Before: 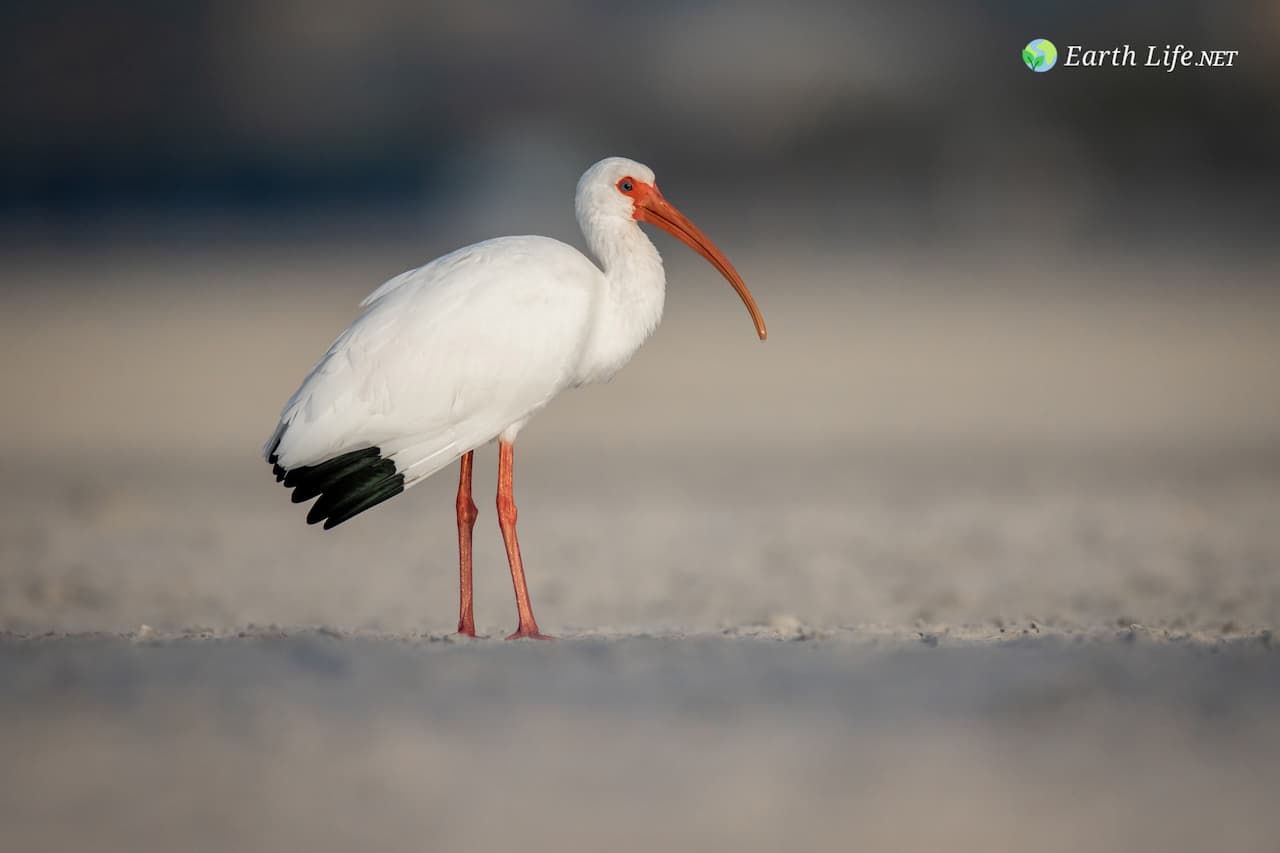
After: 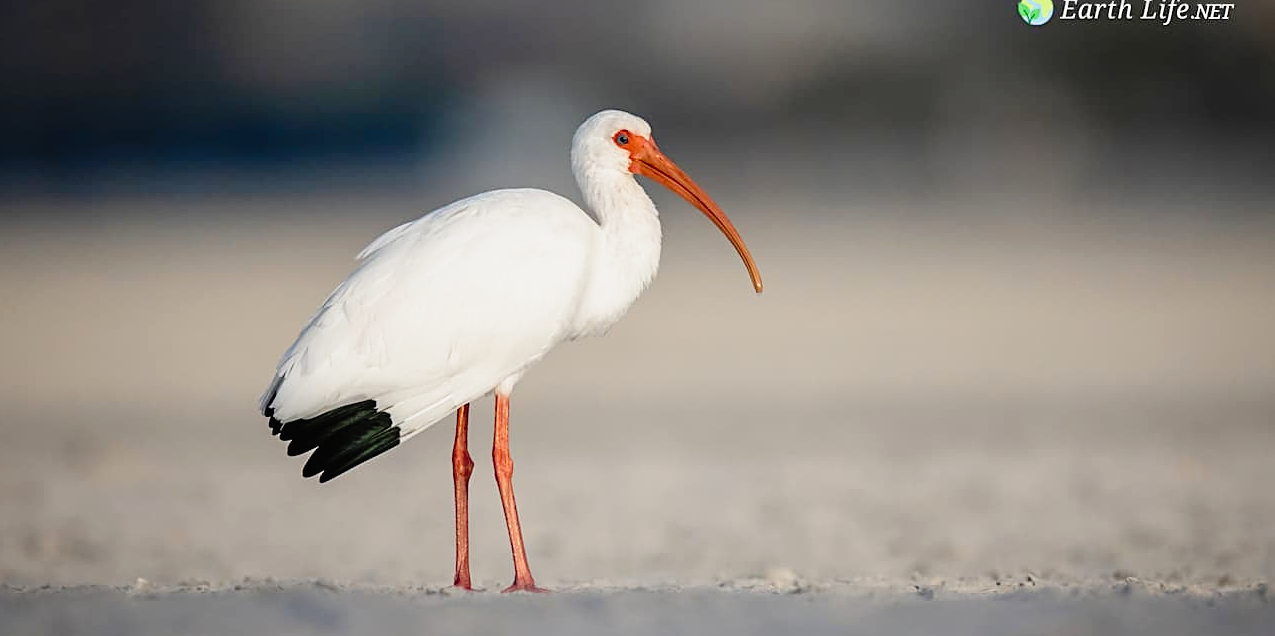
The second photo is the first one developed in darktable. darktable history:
tone curve: curves: ch0 [(0, 0.013) (0.129, 0.1) (0.327, 0.382) (0.489, 0.573) (0.66, 0.748) (0.858, 0.926) (1, 0.977)]; ch1 [(0, 0) (0.353, 0.344) (0.45, 0.46) (0.498, 0.495) (0.521, 0.506) (0.563, 0.559) (0.592, 0.585) (0.657, 0.655) (1, 1)]; ch2 [(0, 0) (0.333, 0.346) (0.375, 0.375) (0.427, 0.44) (0.5, 0.501) (0.505, 0.499) (0.528, 0.533) (0.579, 0.61) (0.612, 0.644) (0.66, 0.715) (1, 1)], preserve colors none
crop: left 0.321%, top 5.563%, bottom 19.768%
sharpen: on, module defaults
